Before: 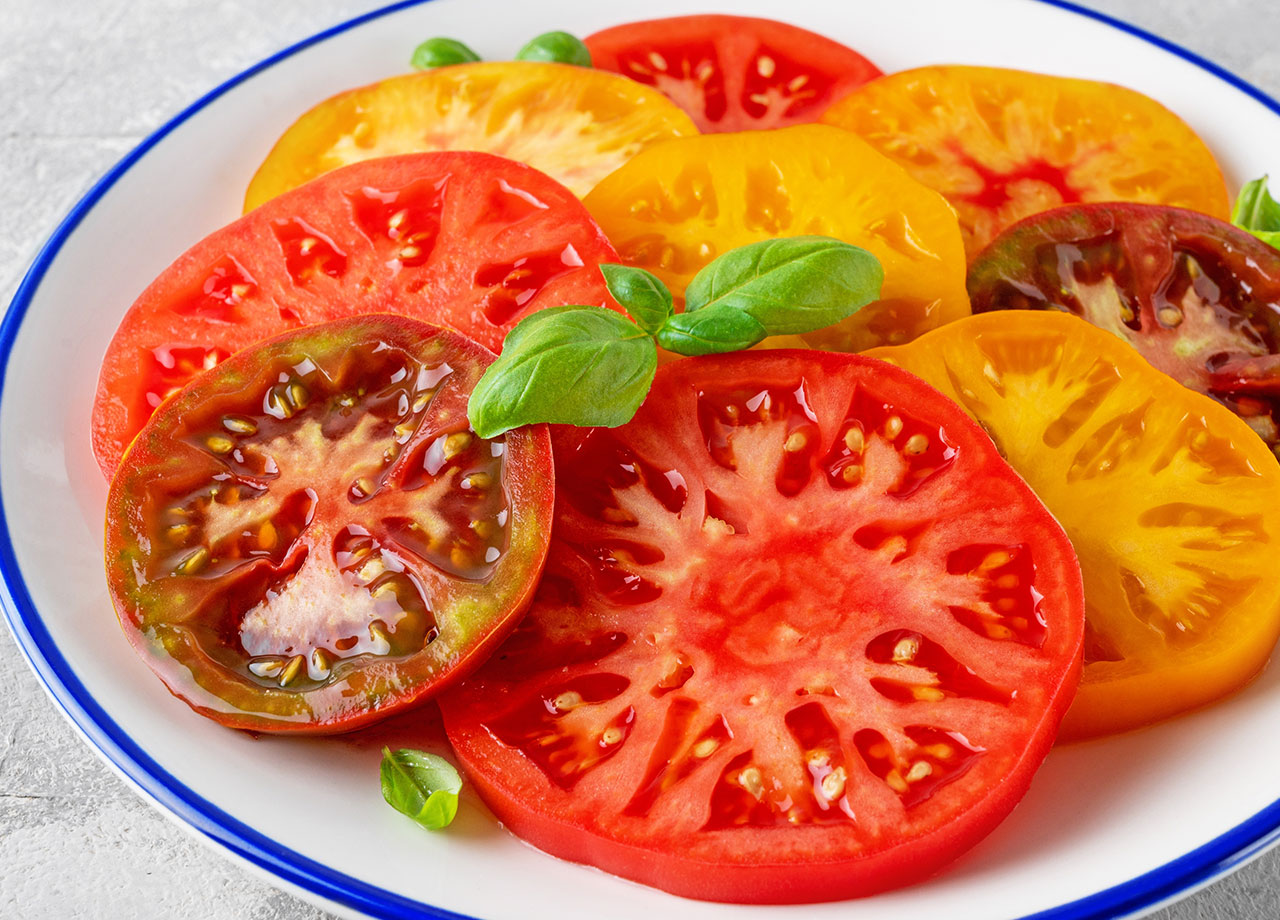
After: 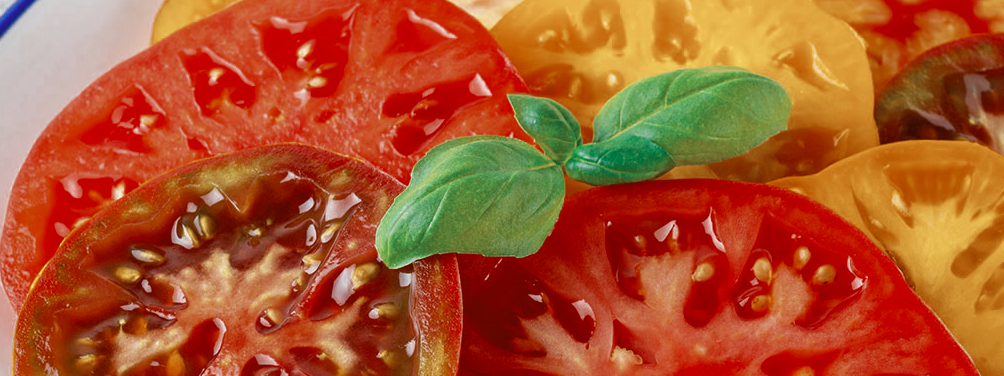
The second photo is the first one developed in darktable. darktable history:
crop: left 7.252%, top 18.486%, right 14.306%, bottom 40.552%
color zones: curves: ch0 [(0, 0.5) (0.125, 0.4) (0.25, 0.5) (0.375, 0.4) (0.5, 0.4) (0.625, 0.35) (0.75, 0.35) (0.875, 0.5)]; ch1 [(0, 0.35) (0.125, 0.45) (0.25, 0.35) (0.375, 0.35) (0.5, 0.35) (0.625, 0.35) (0.75, 0.45) (0.875, 0.35)]; ch2 [(0, 0.6) (0.125, 0.5) (0.25, 0.5) (0.375, 0.6) (0.5, 0.6) (0.625, 0.5) (0.75, 0.5) (0.875, 0.5)]
